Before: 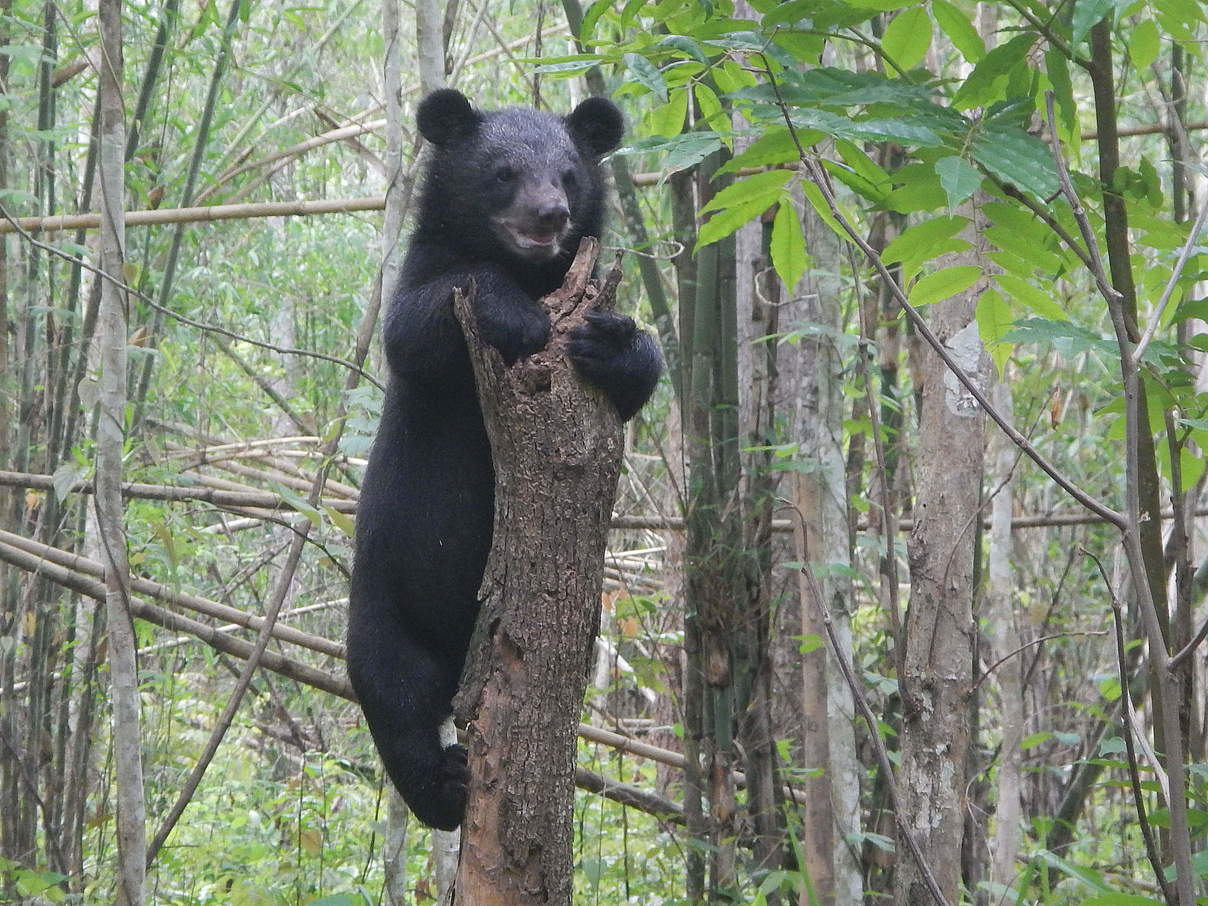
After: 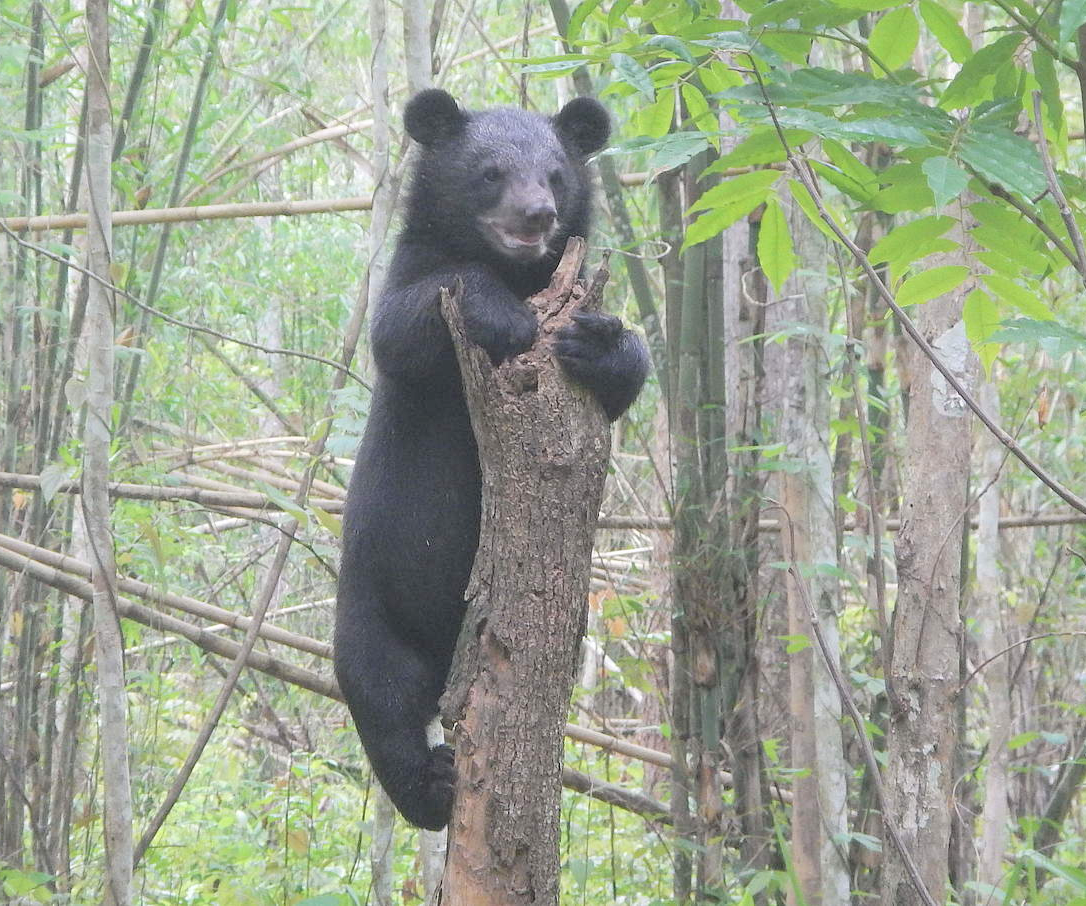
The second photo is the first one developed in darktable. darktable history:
crop and rotate: left 1.105%, right 8.975%
contrast brightness saturation: brightness 0.271
